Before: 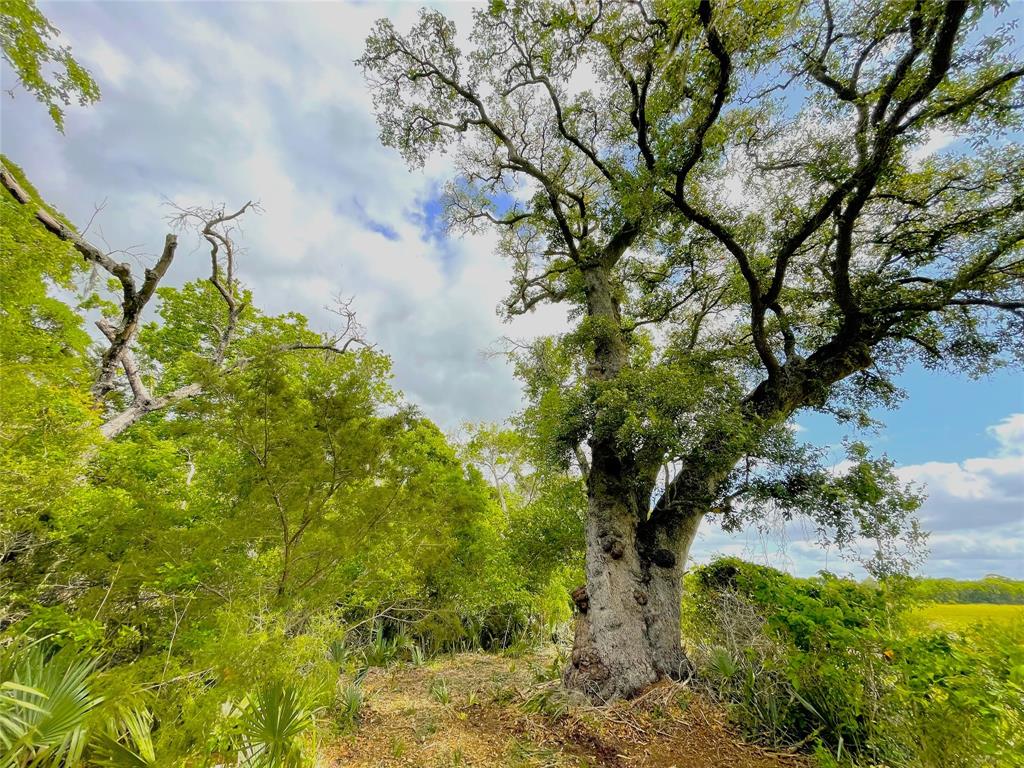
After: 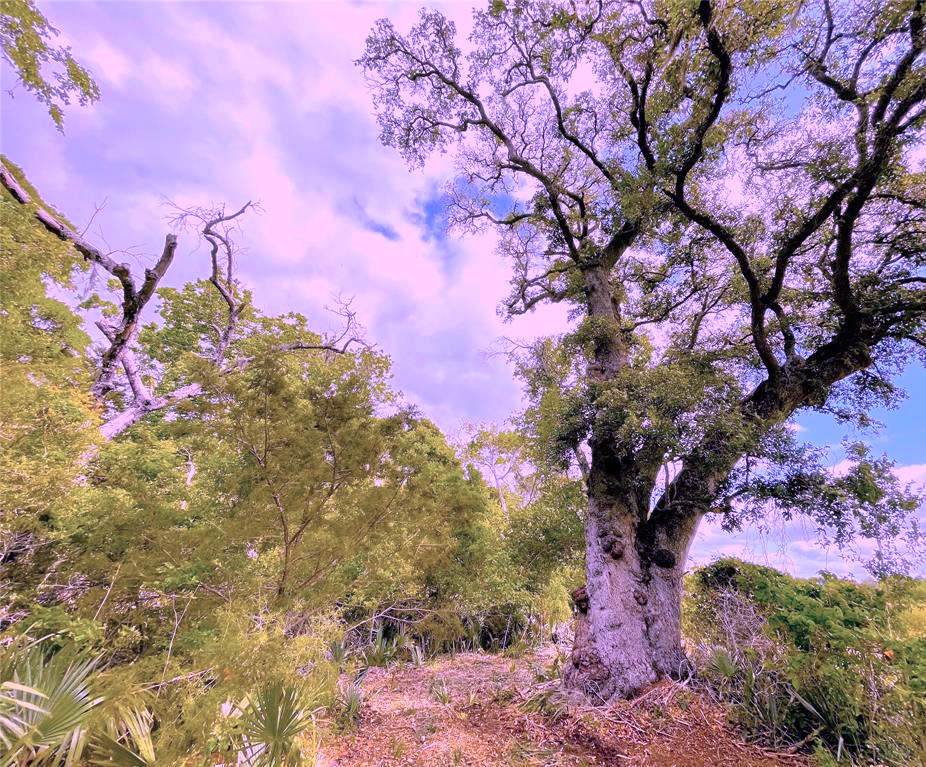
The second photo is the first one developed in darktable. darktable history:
color correction: highlights a* -4.18, highlights b* -10.81
white balance: red 1.188, blue 1.11
color calibration: output R [1.107, -0.012, -0.003, 0], output B [0, 0, 1.308, 0], illuminant custom, x 0.389, y 0.387, temperature 3838.64 K
crop: right 9.509%, bottom 0.031%
